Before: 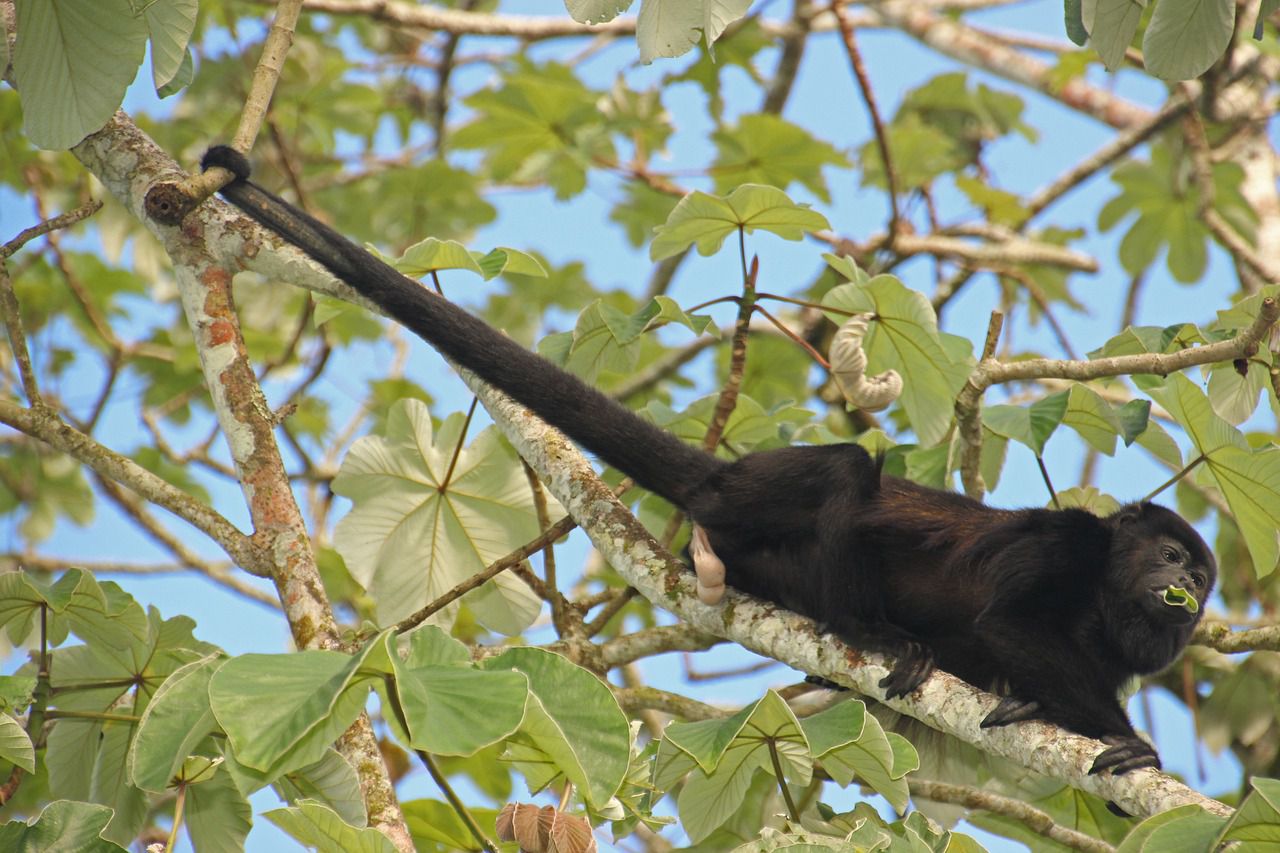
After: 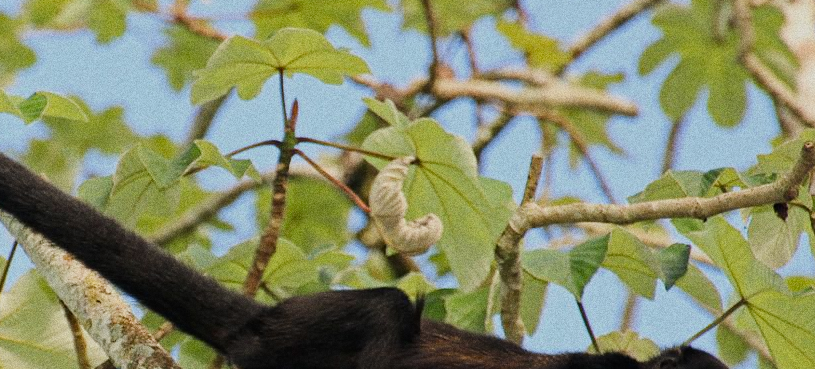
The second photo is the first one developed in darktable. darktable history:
grain: coarseness 11.82 ISO, strength 36.67%, mid-tones bias 74.17%
contrast brightness saturation: contrast 0.15, brightness -0.01, saturation 0.1
filmic rgb: black relative exposure -7.32 EV, white relative exposure 5.09 EV, hardness 3.2
crop: left 36.005%, top 18.293%, right 0.31%, bottom 38.444%
